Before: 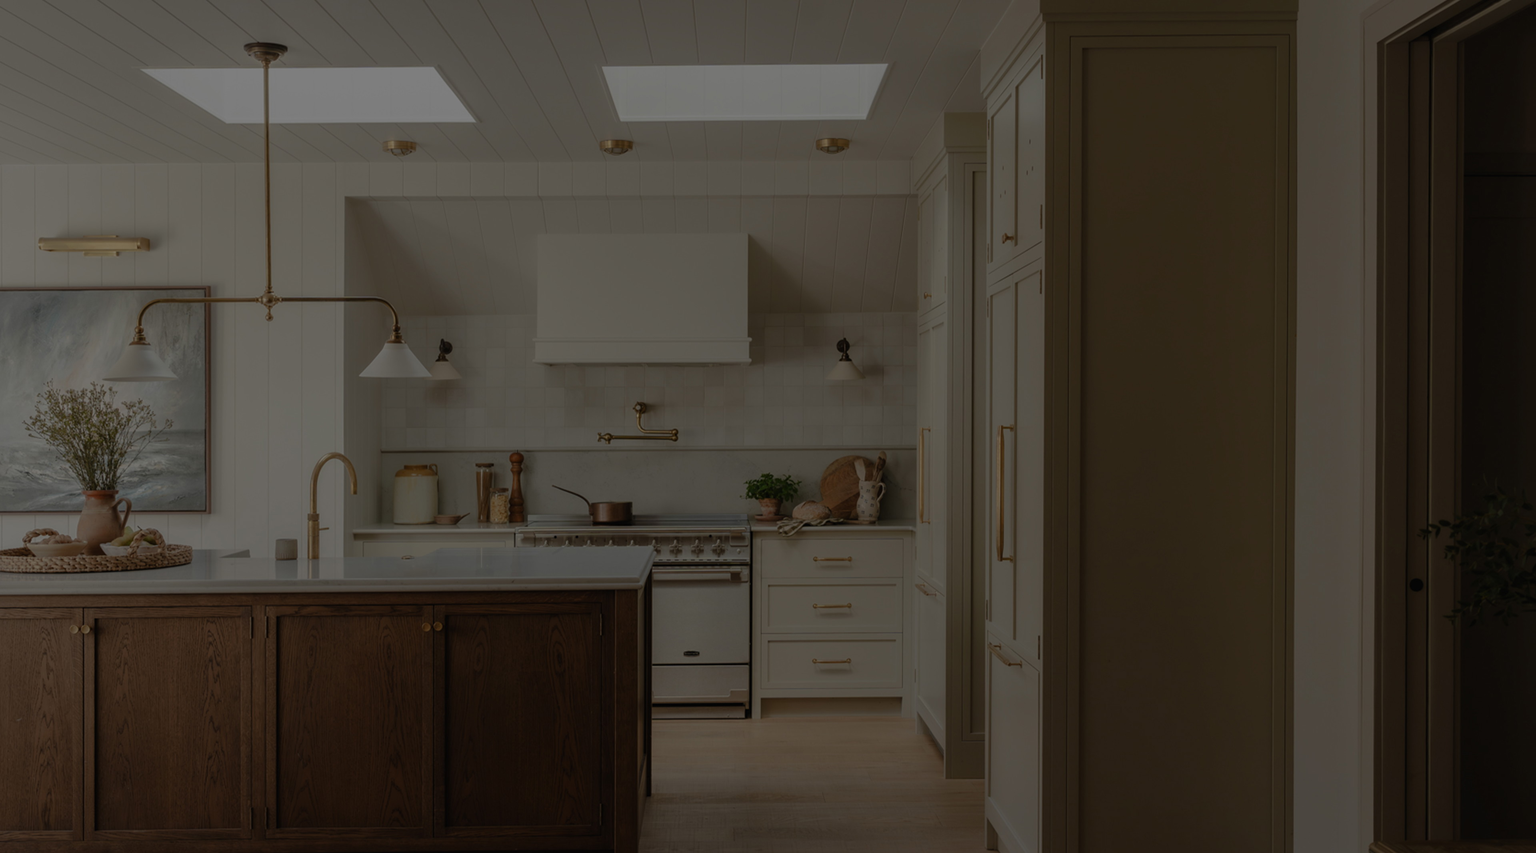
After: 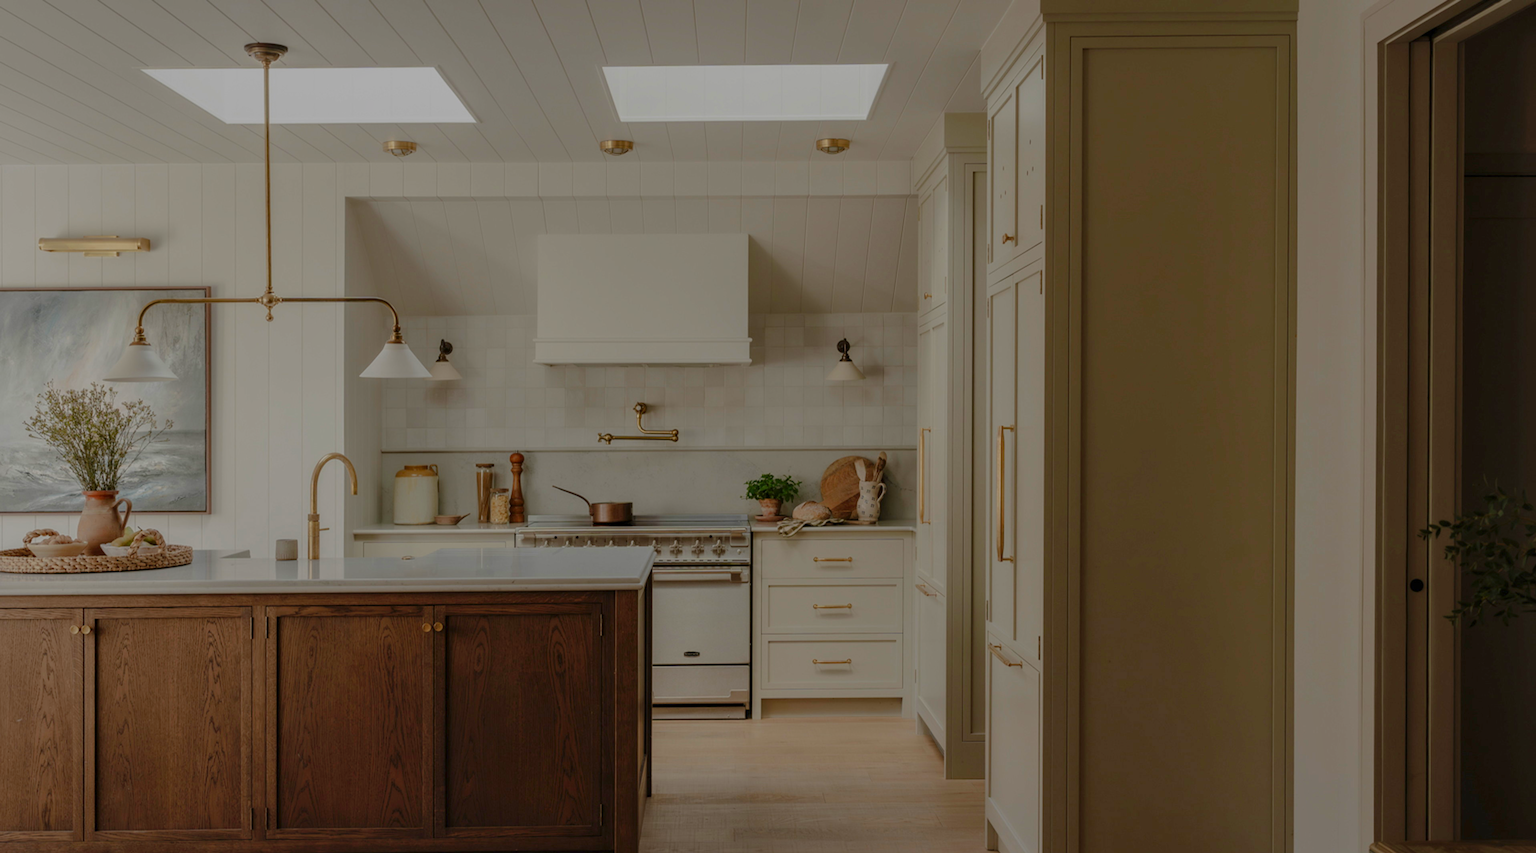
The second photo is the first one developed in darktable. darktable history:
levels: gray 50.84%, levels [0, 0.397, 0.955]
local contrast: detail 130%
